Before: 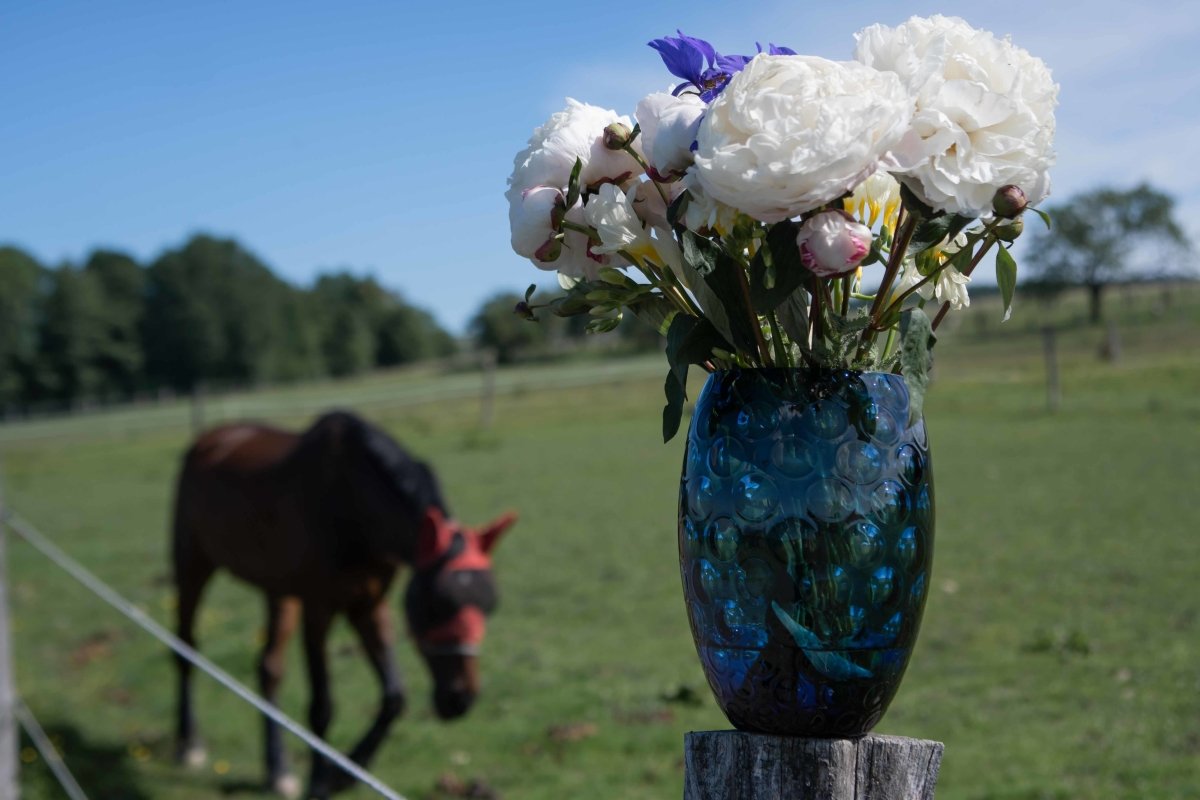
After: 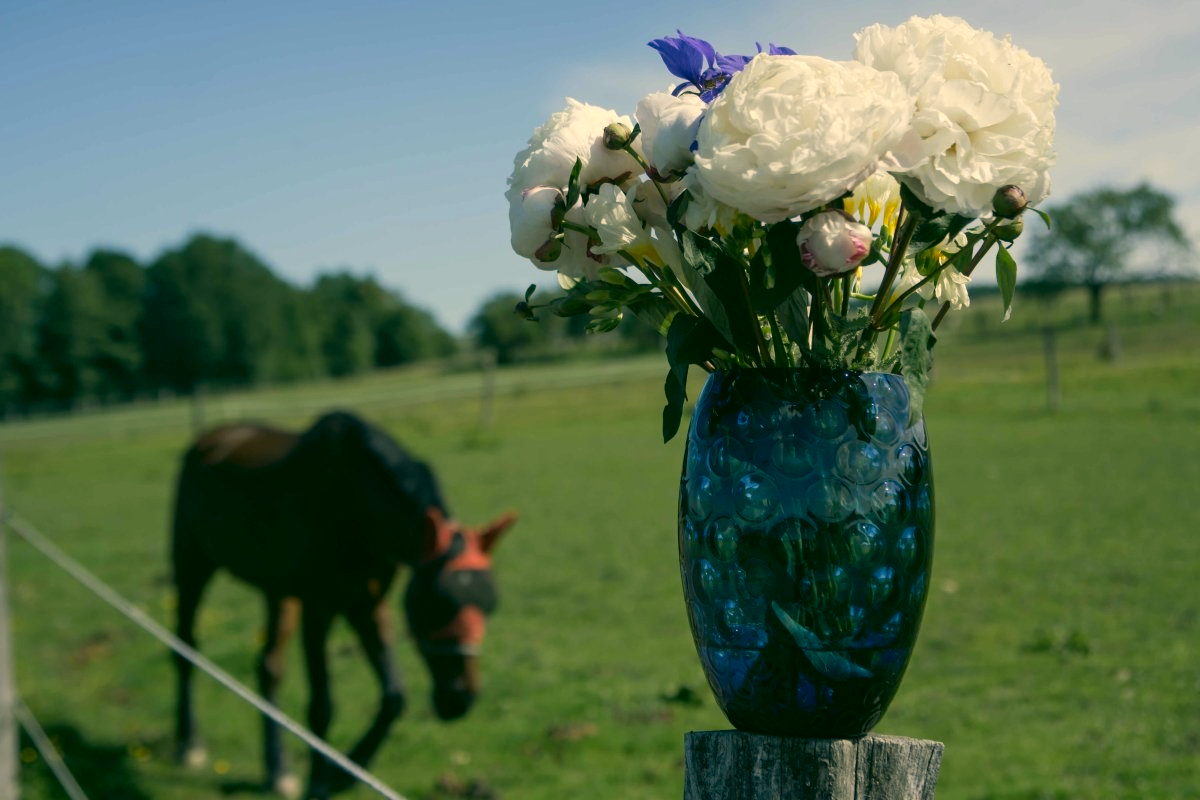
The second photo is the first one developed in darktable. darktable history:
color correction: highlights a* 5.17, highlights b* 23.92, shadows a* -16.23, shadows b* 3.93
